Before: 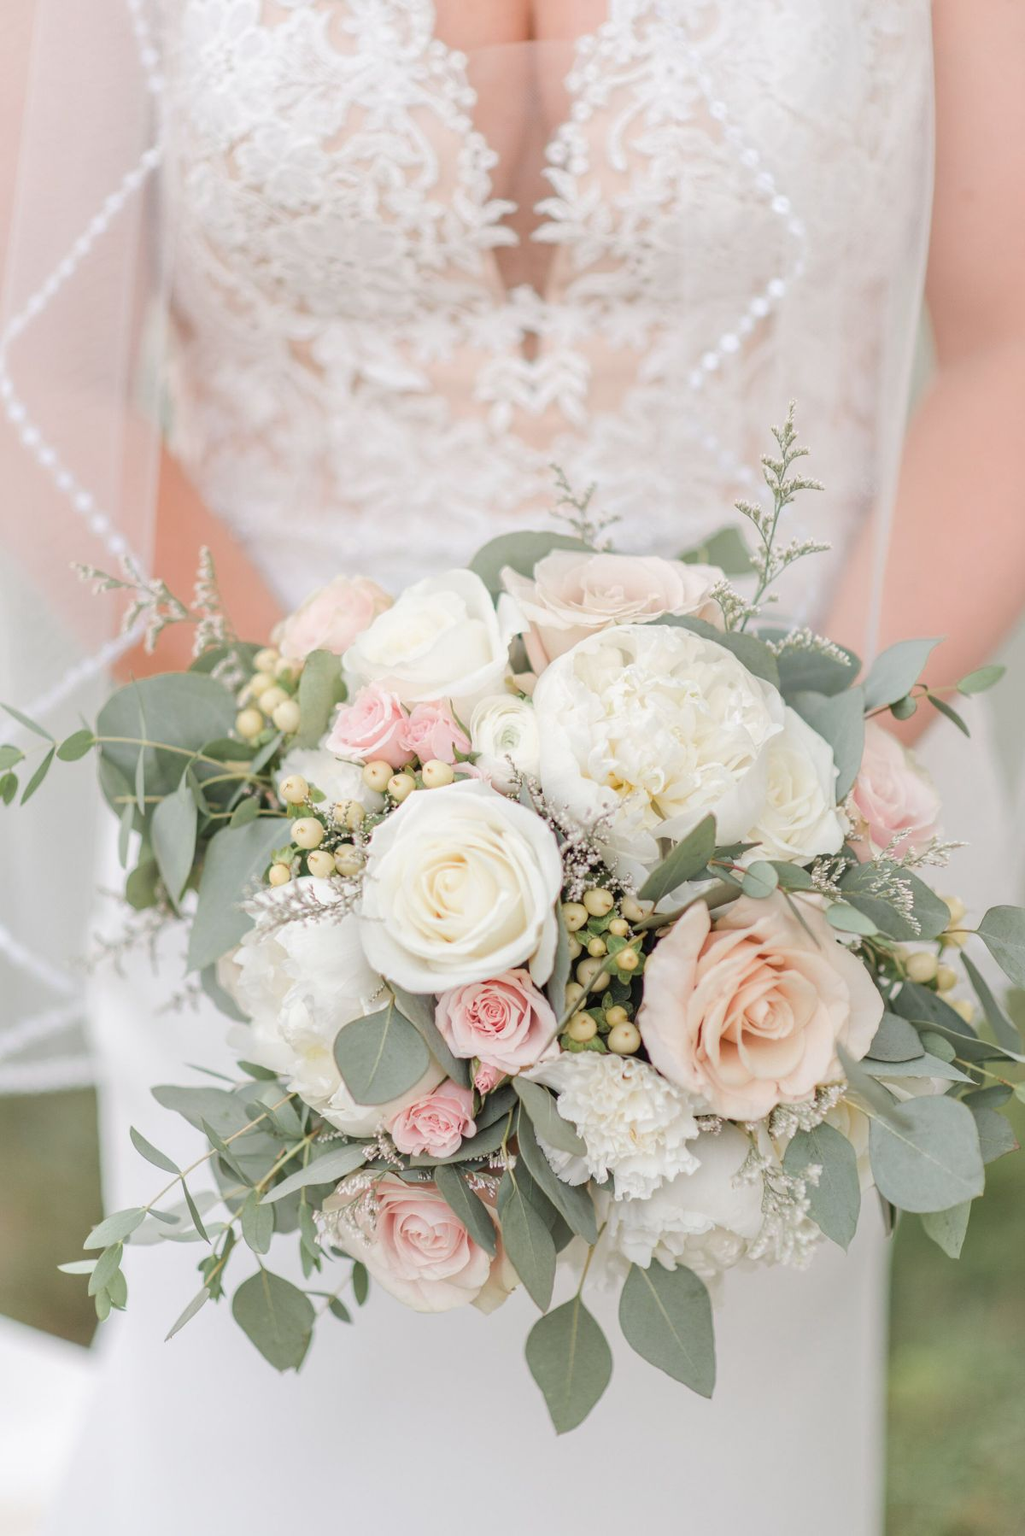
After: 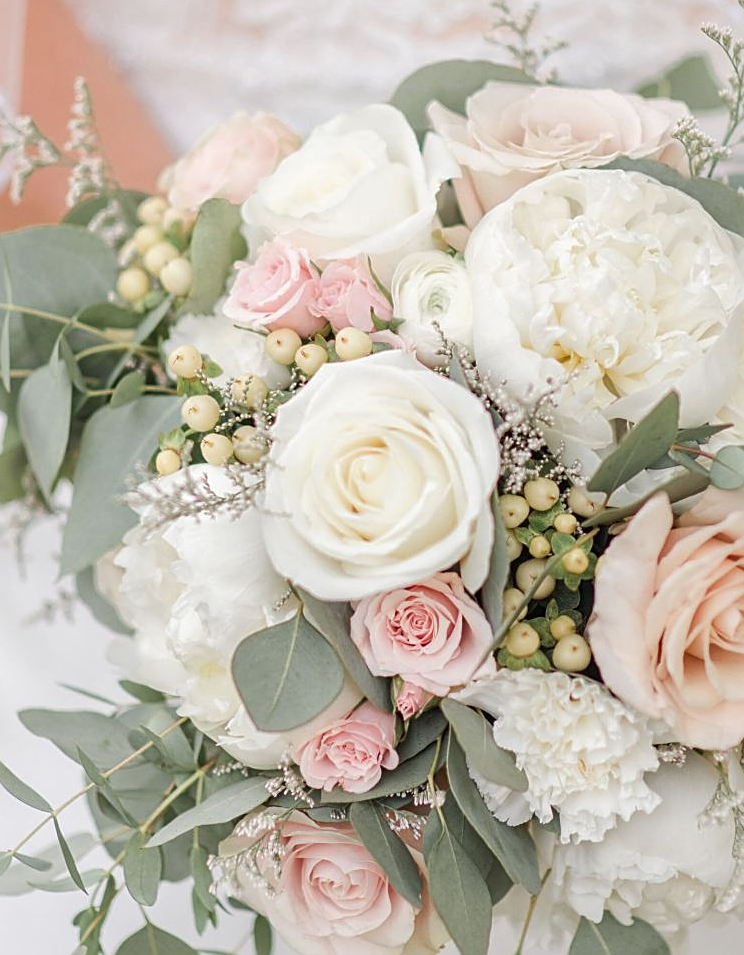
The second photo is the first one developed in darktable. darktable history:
sharpen: on, module defaults
local contrast: mode bilateral grid, contrast 20, coarseness 50, detail 120%, midtone range 0.2
crop: left 13.312%, top 31.28%, right 24.627%, bottom 15.582%
